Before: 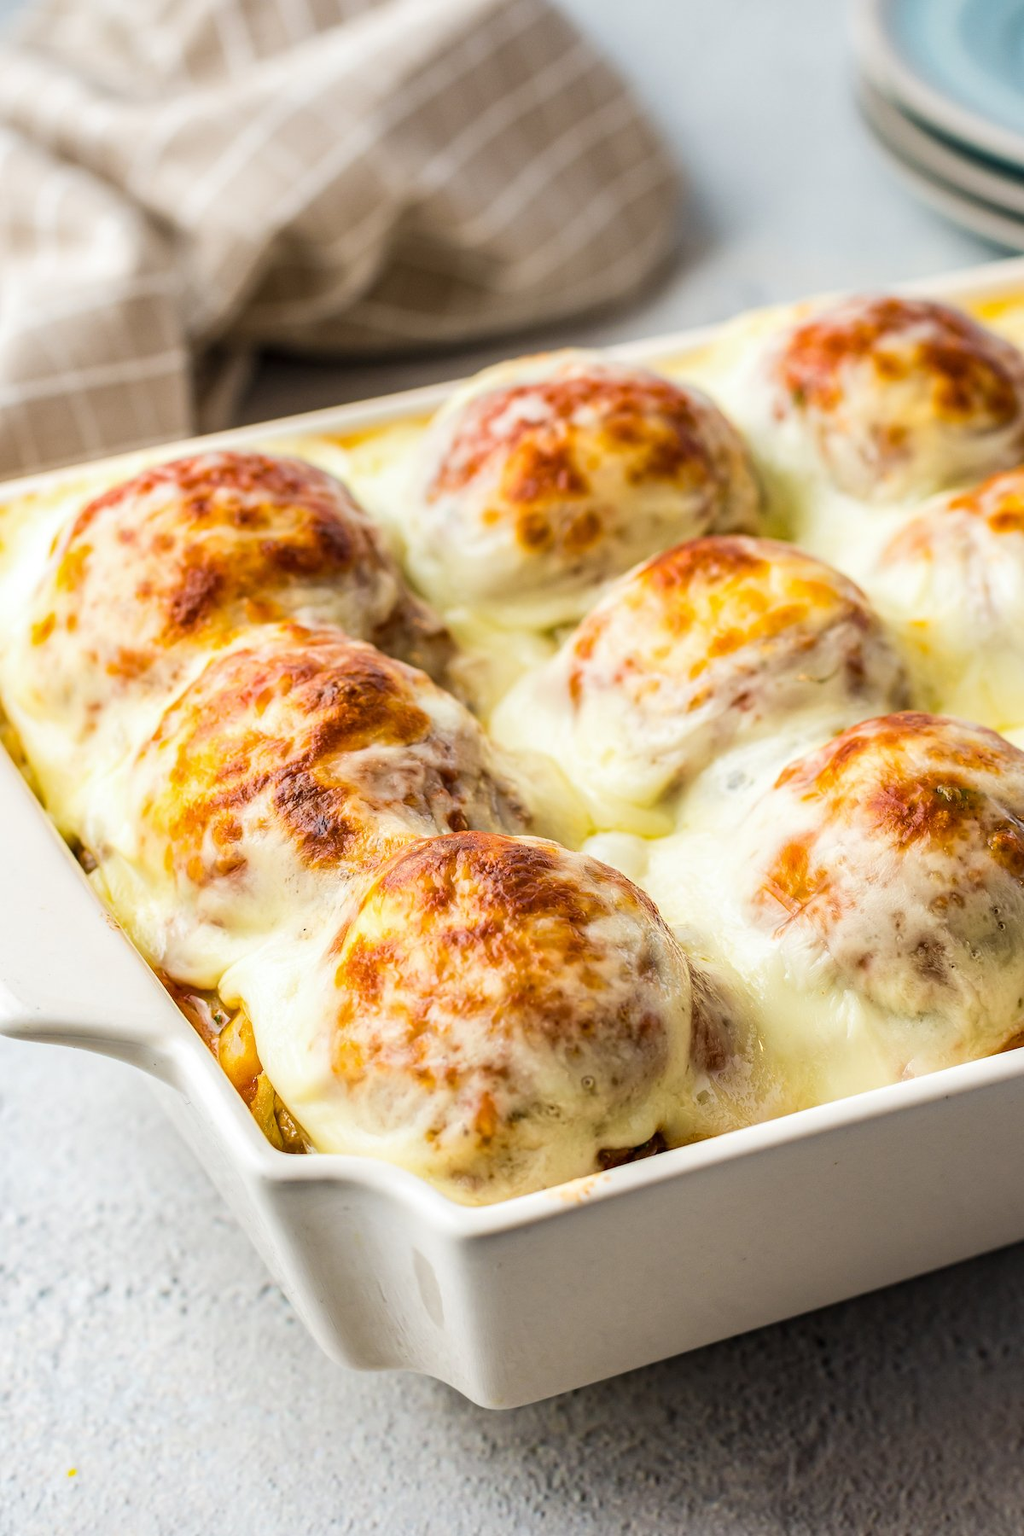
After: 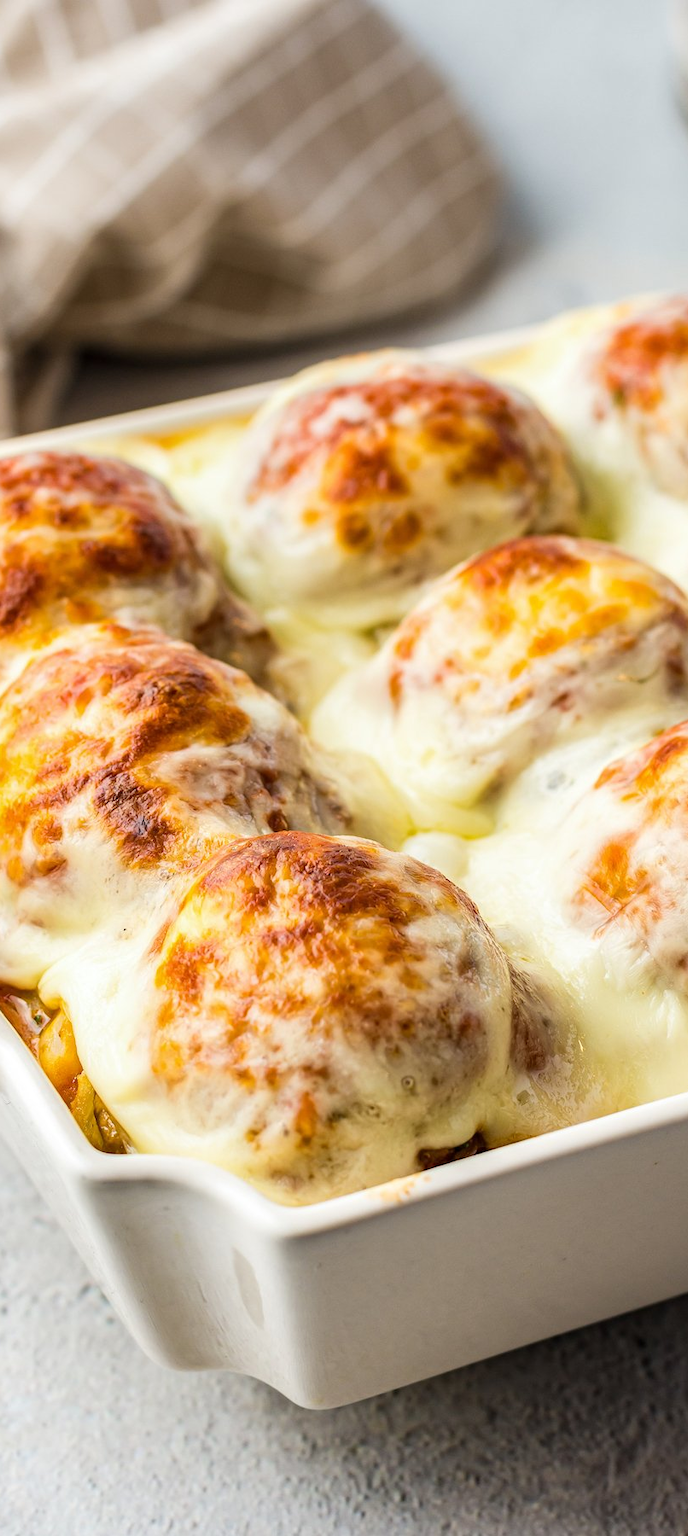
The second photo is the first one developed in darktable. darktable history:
crop and rotate: left 17.616%, right 15.098%
